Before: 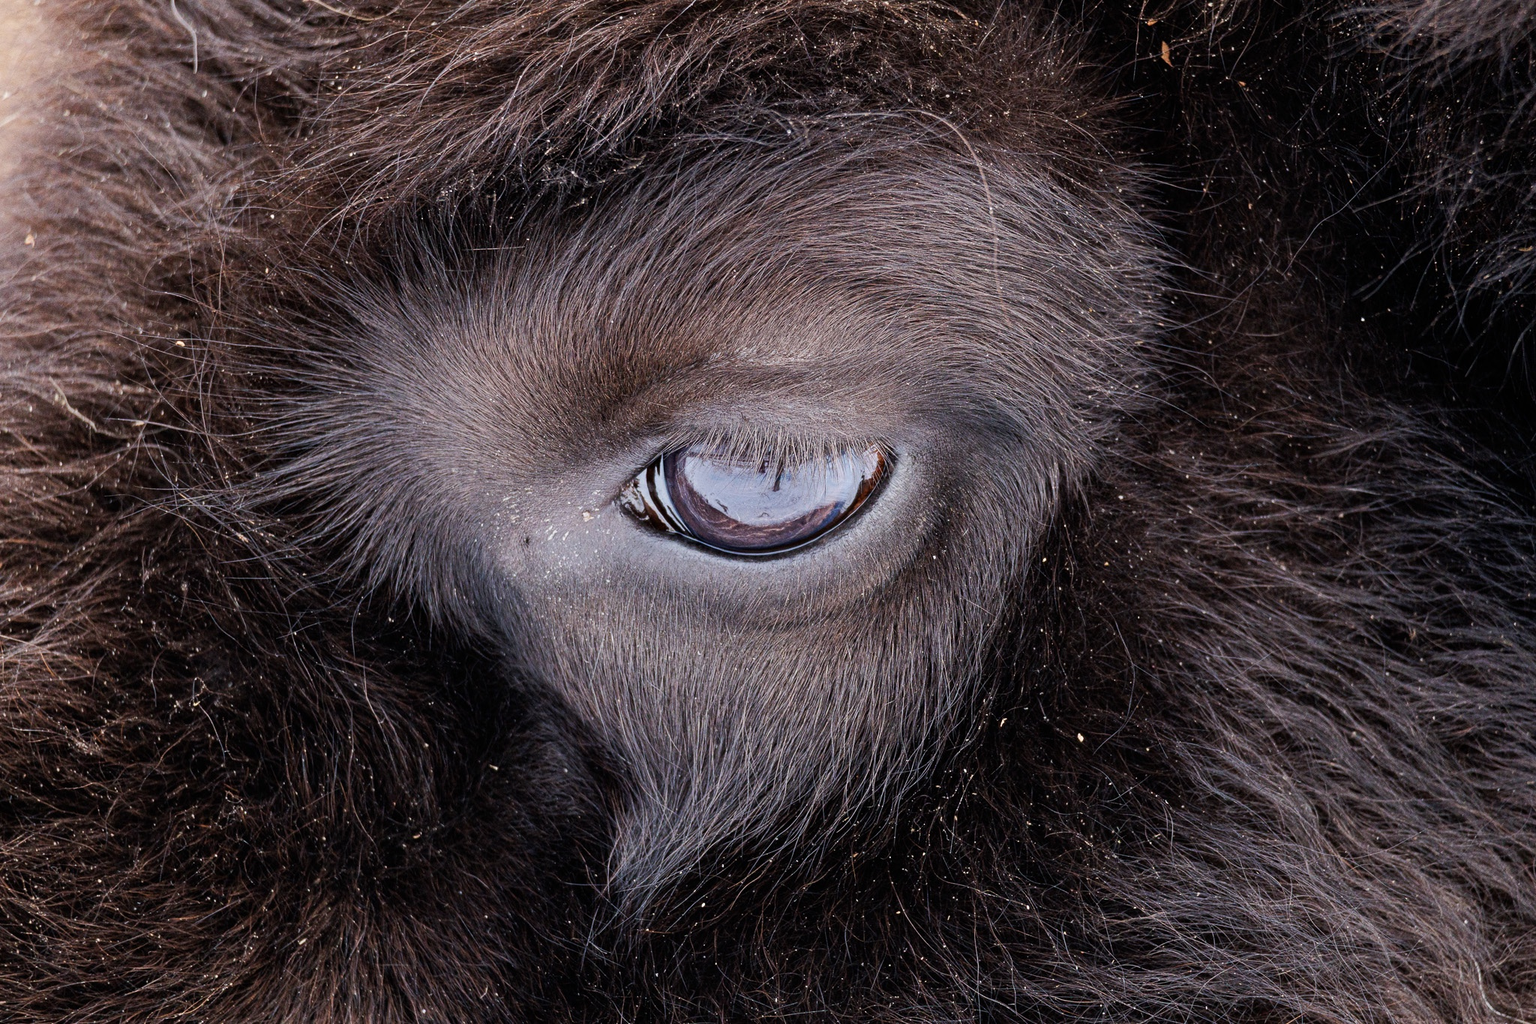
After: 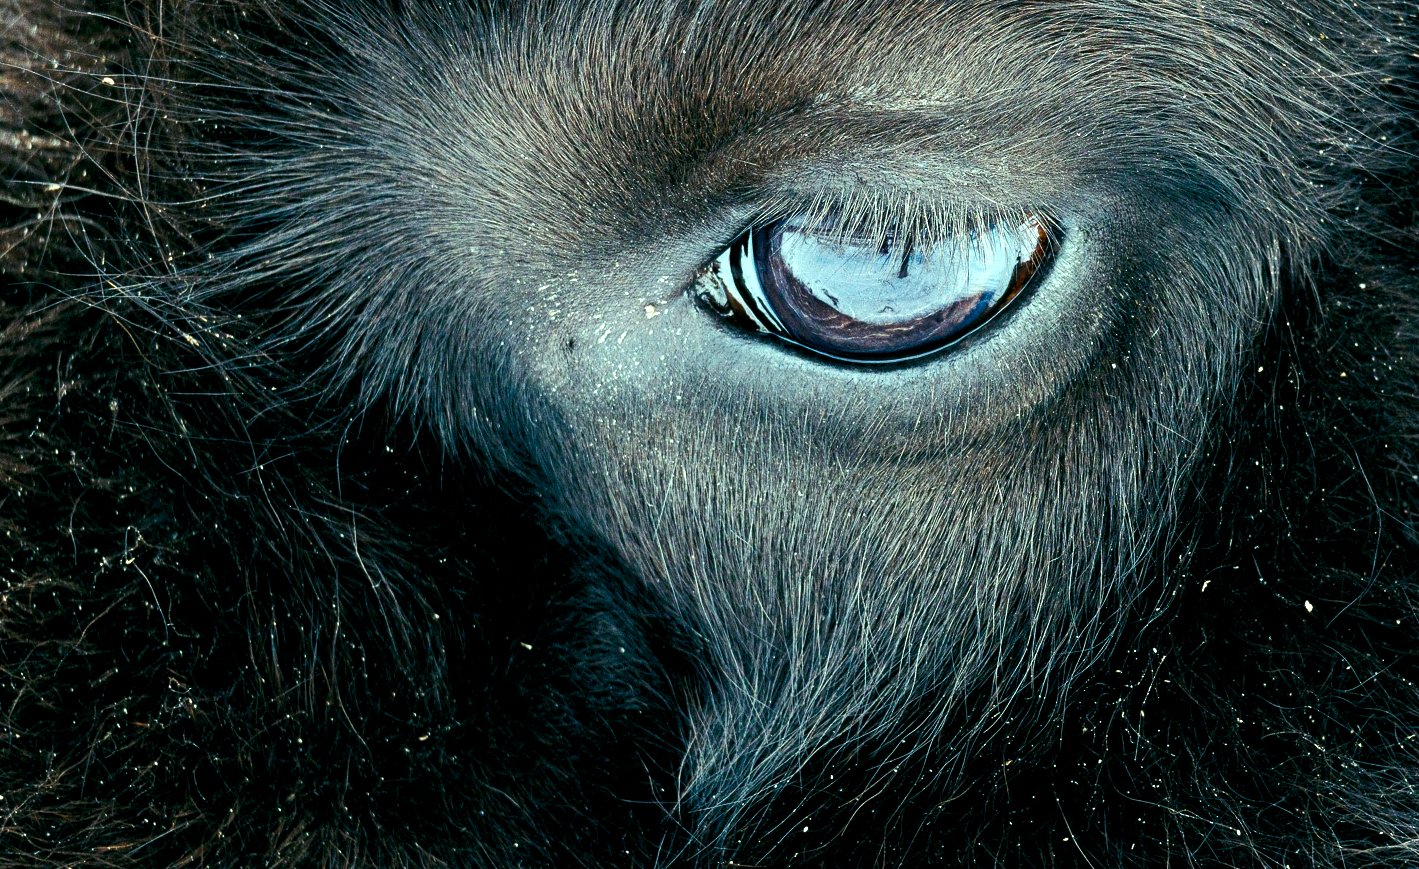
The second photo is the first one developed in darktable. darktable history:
crop: left 6.488%, top 27.668%, right 24.183%, bottom 8.656%
color balance rgb: shadows lift › luminance -7.7%, shadows lift › chroma 2.13%, shadows lift › hue 165.27°, power › luminance -7.77%, power › chroma 1.1%, power › hue 215.88°, highlights gain › luminance 15.15%, highlights gain › chroma 7%, highlights gain › hue 125.57°, global offset › luminance -0.33%, global offset › chroma 0.11%, global offset › hue 165.27°, perceptual saturation grading › global saturation 24.42%, perceptual saturation grading › highlights -24.42%, perceptual saturation grading › mid-tones 24.42%, perceptual saturation grading › shadows 40%, perceptual brilliance grading › global brilliance -5%, perceptual brilliance grading › highlights 24.42%, perceptual brilliance grading › mid-tones 7%, perceptual brilliance grading › shadows -5%
